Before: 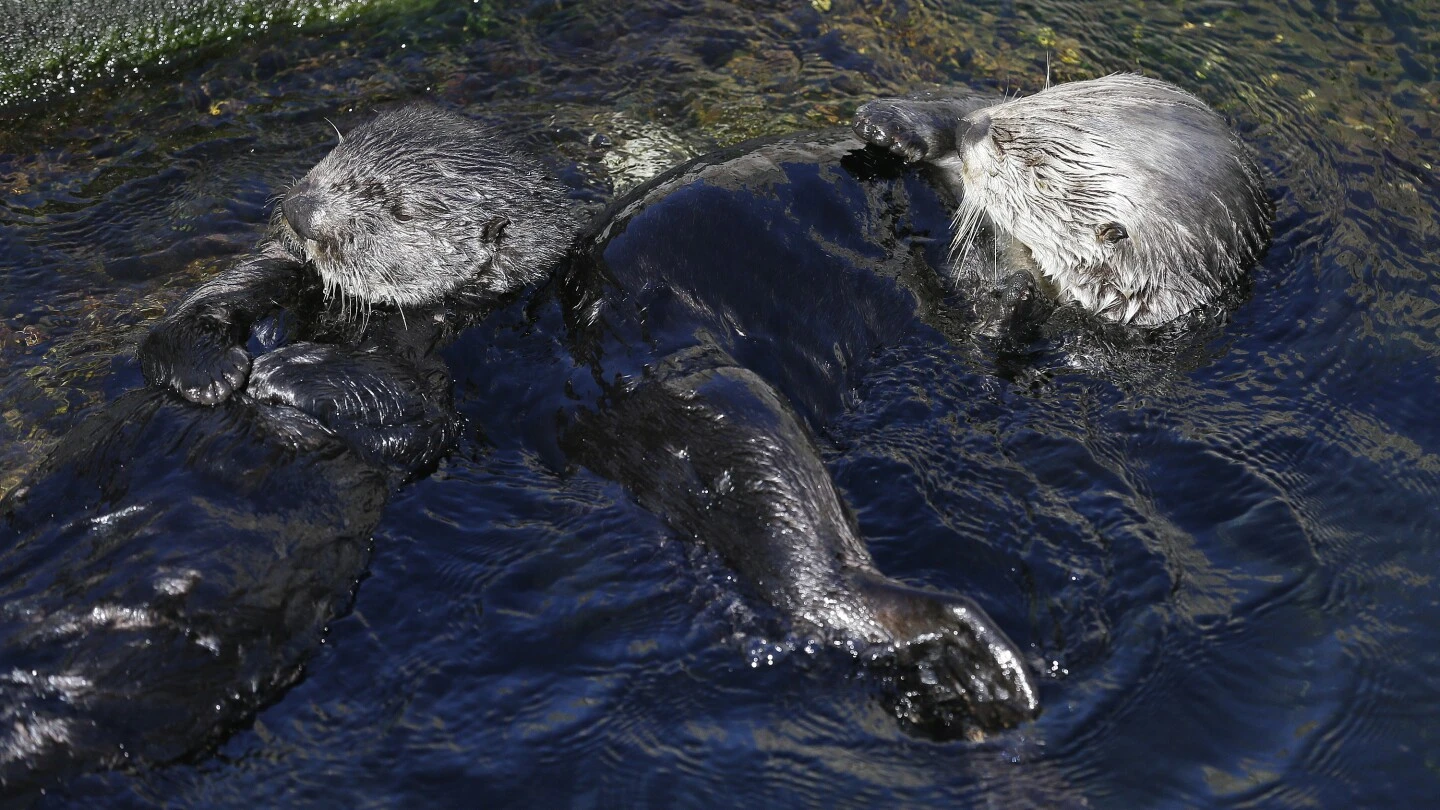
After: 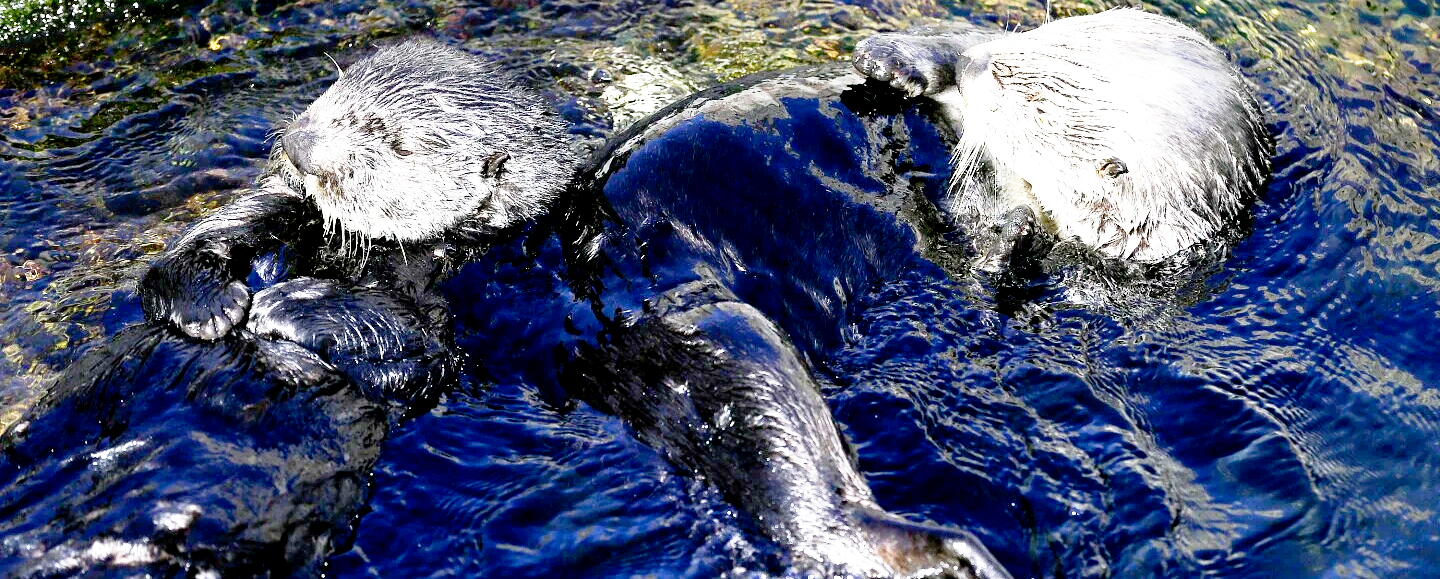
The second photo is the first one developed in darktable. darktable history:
crop and rotate: top 8.127%, bottom 20.331%
exposure: black level correction 0.011, exposure 1.081 EV, compensate highlight preservation false
base curve: curves: ch0 [(0, 0) (0.012, 0.01) (0.073, 0.168) (0.31, 0.711) (0.645, 0.957) (1, 1)], preserve colors none
